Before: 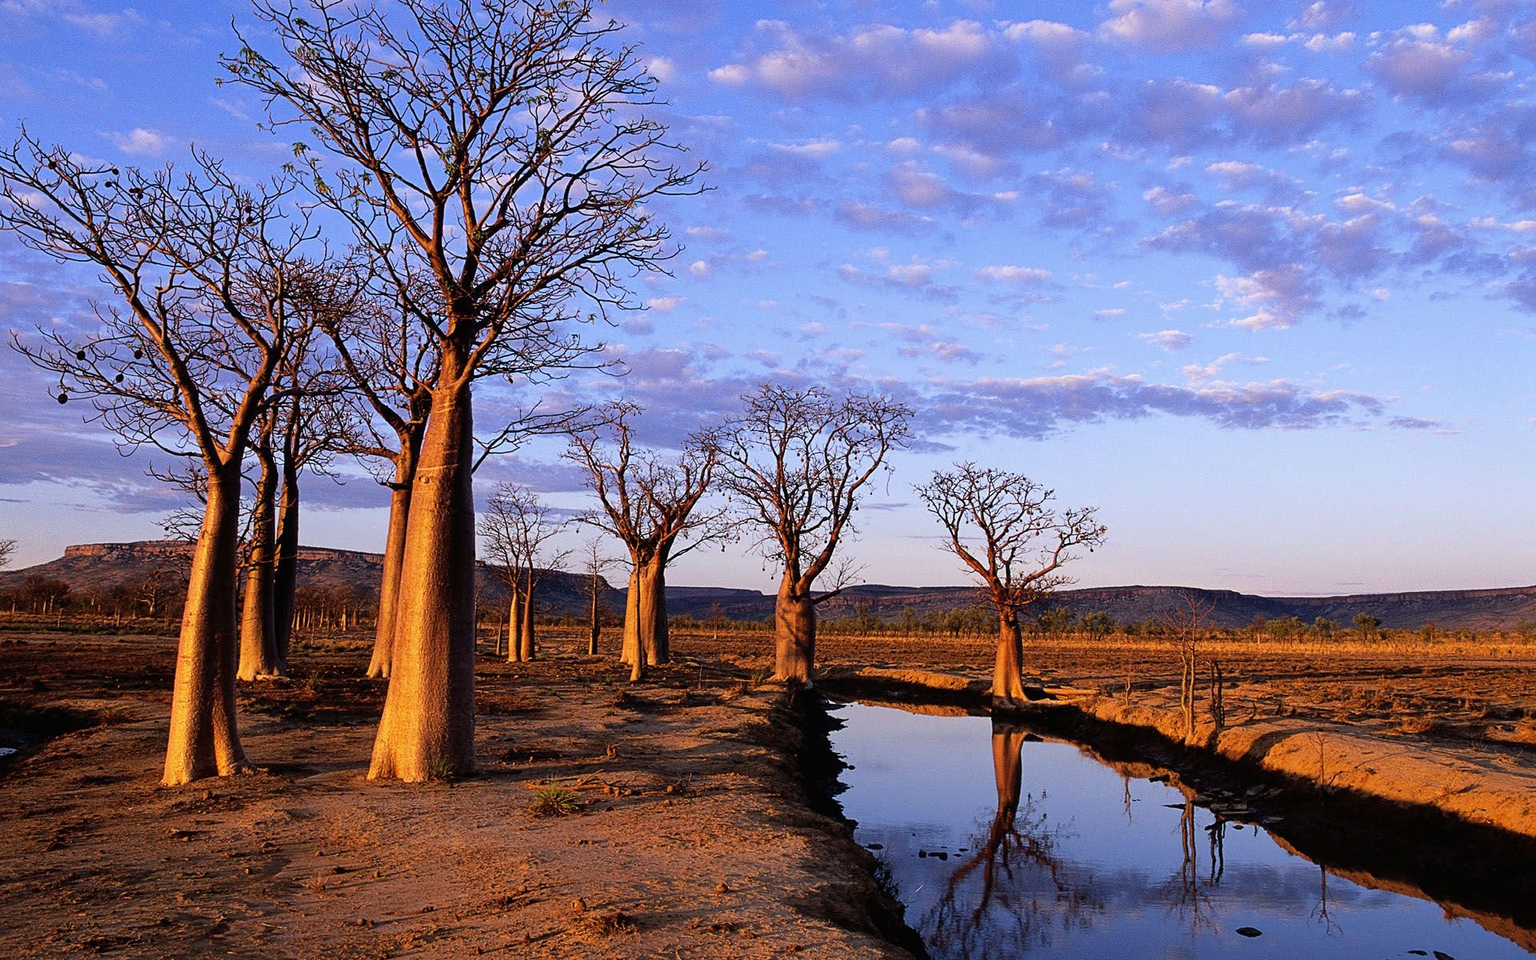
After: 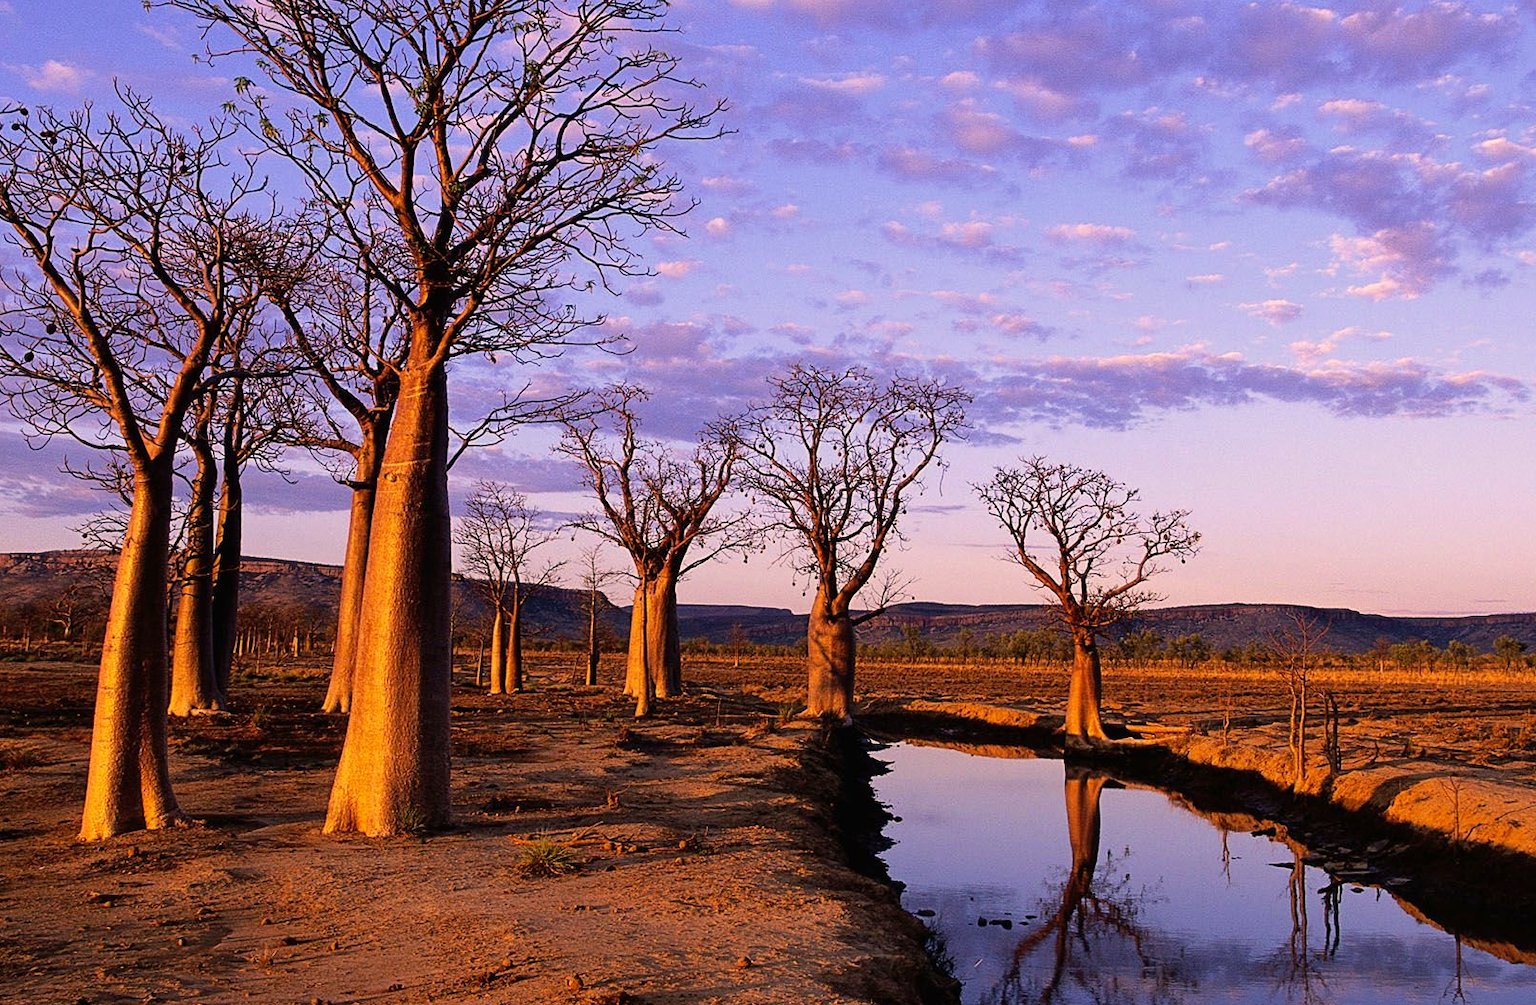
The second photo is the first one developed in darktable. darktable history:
velvia: strength 15.66%
crop: left 6.204%, top 8.085%, right 9.538%, bottom 3.605%
color correction: highlights a* 11.43, highlights b* 12.3
